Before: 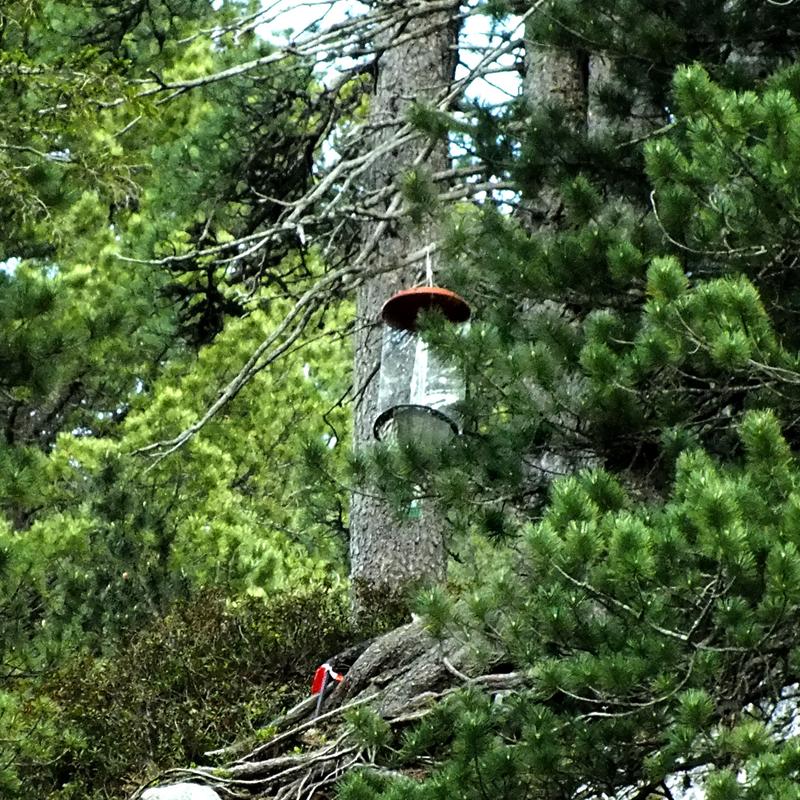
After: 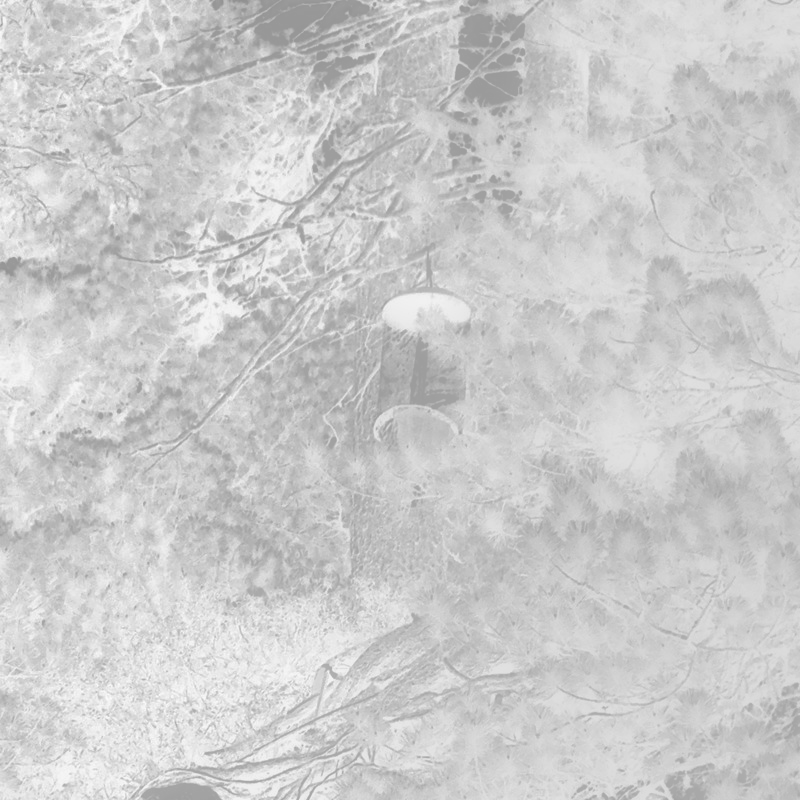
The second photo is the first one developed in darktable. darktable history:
monochrome: a 79.32, b 81.83, size 1.1
color correction: highlights a* -0.137, highlights b* -5.91, shadows a* -0.137, shadows b* -0.137
bloom: size 85%, threshold 5%, strength 85%
exposure: black level correction 0, exposure 1.741 EV, compensate exposure bias true, compensate highlight preservation false
